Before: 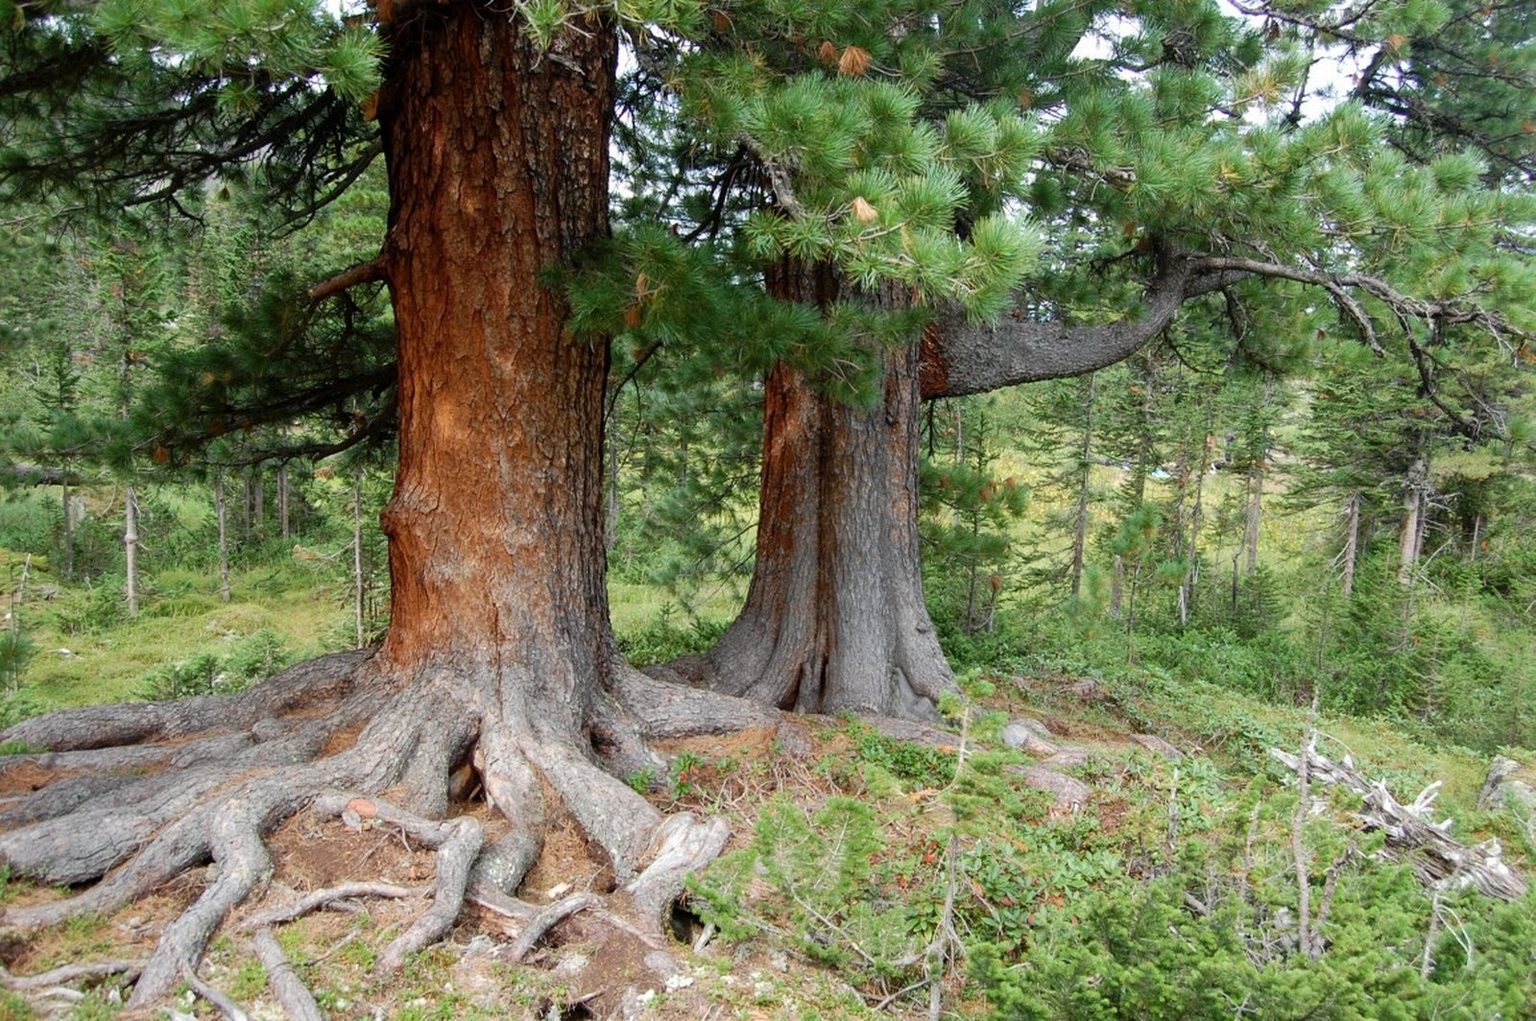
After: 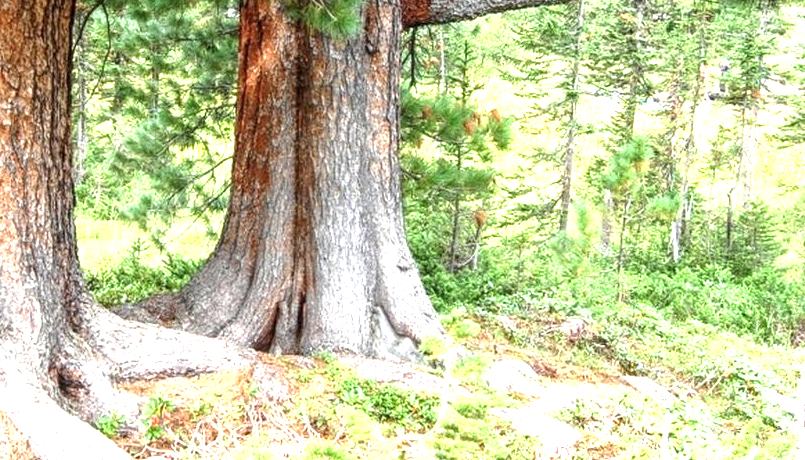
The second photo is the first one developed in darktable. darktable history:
local contrast: highlights 54%, shadows 52%, detail 130%, midtone range 0.453
exposure: black level correction 0, exposure 1.743 EV, compensate highlight preservation false
crop: left 34.823%, top 36.636%, right 14.836%, bottom 20.078%
